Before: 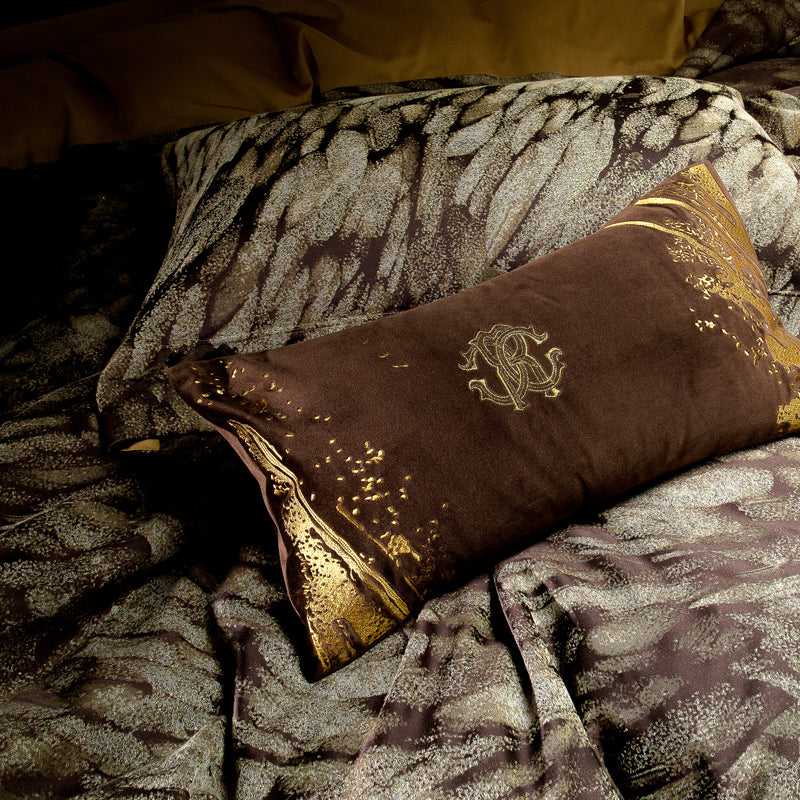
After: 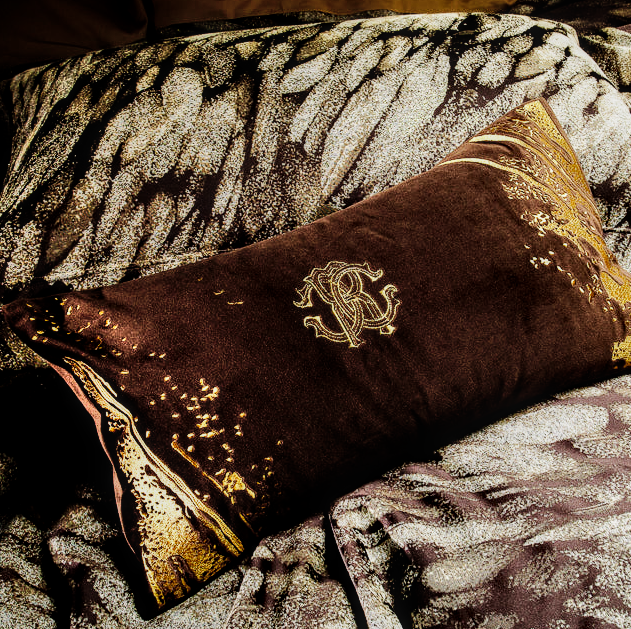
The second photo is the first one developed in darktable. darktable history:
crop and rotate: left 20.74%, top 7.912%, right 0.375%, bottom 13.378%
shadows and highlights: soften with gaussian
tone equalizer: -8 EV -0.417 EV, -7 EV -0.389 EV, -6 EV -0.333 EV, -5 EV -0.222 EV, -3 EV 0.222 EV, -2 EV 0.333 EV, -1 EV 0.389 EV, +0 EV 0.417 EV, edges refinement/feathering 500, mask exposure compensation -1.57 EV, preserve details no
exposure: compensate highlight preservation false
sigmoid: contrast 1.8, skew -0.2, preserve hue 0%, red attenuation 0.1, red rotation 0.035, green attenuation 0.1, green rotation -0.017, blue attenuation 0.15, blue rotation -0.052, base primaries Rec2020
local contrast: detail 130%
